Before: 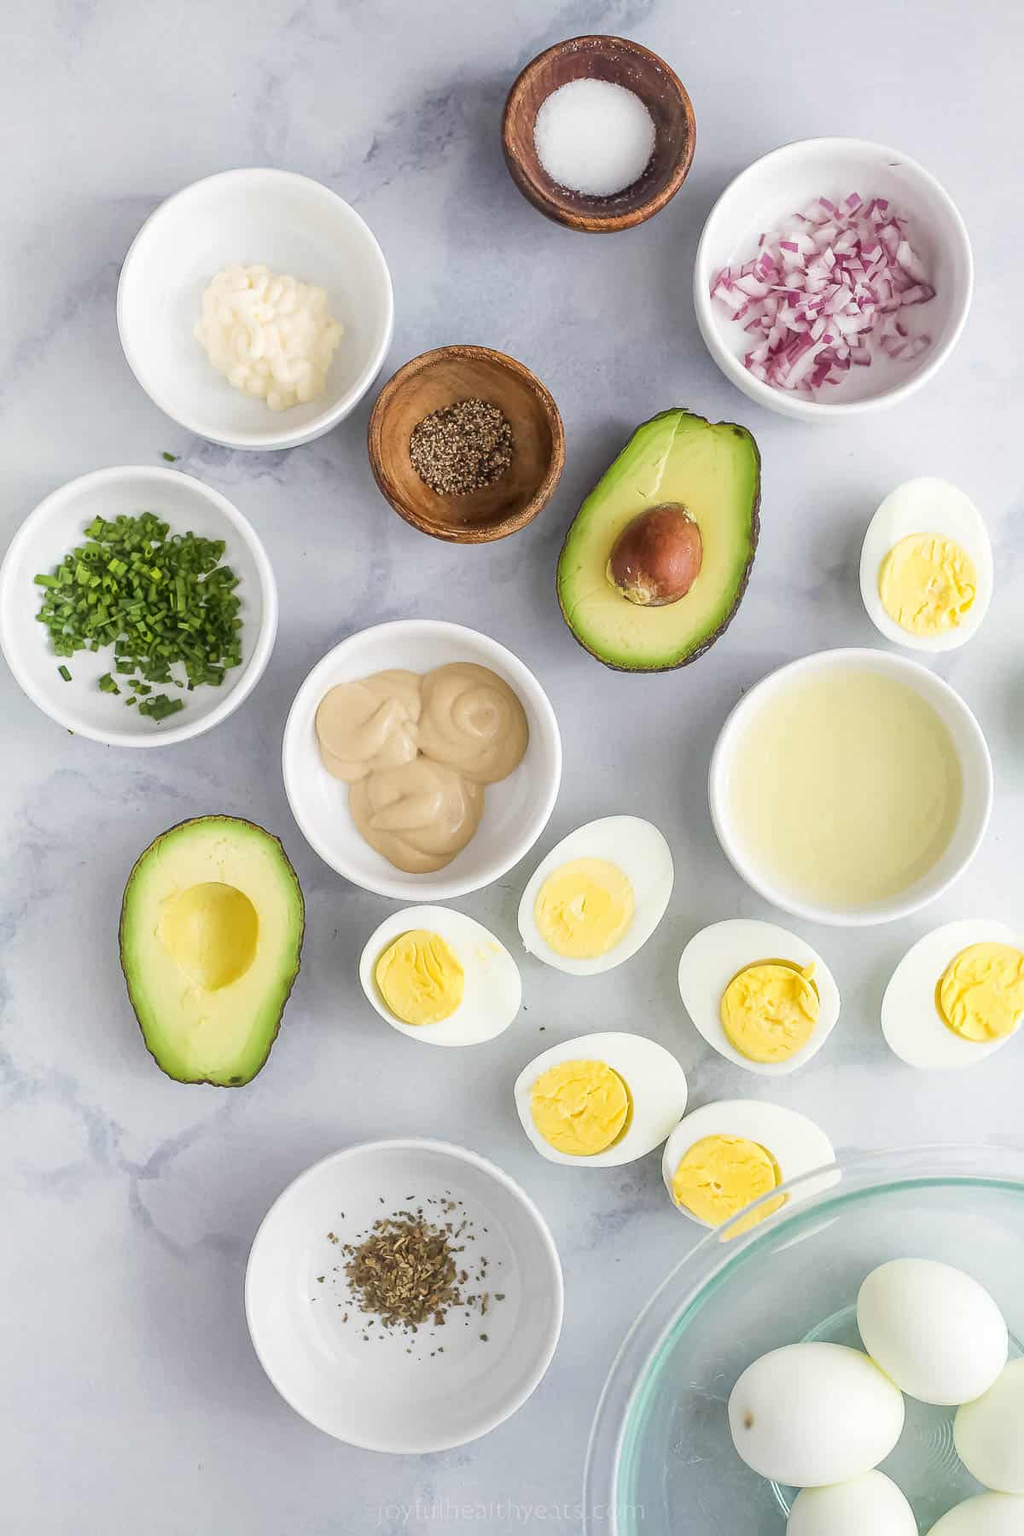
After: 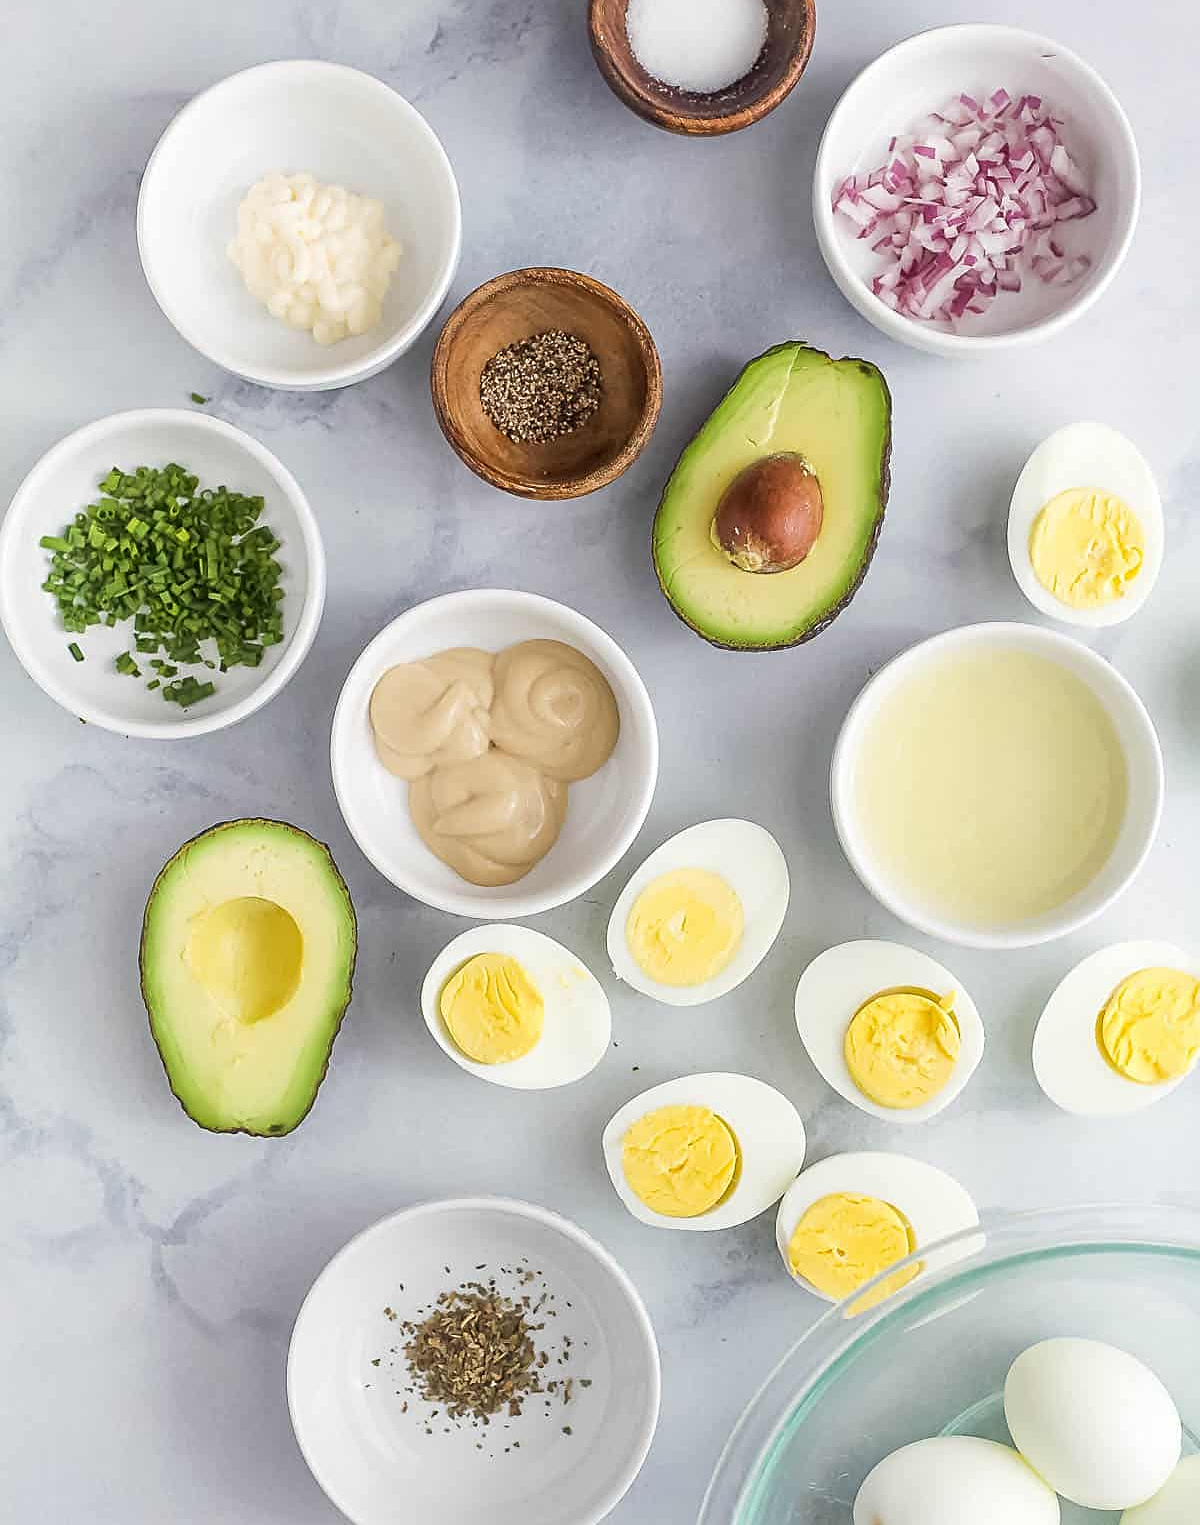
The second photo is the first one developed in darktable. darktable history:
crop: top 7.615%, bottom 7.626%
sharpen: amount 0.568
